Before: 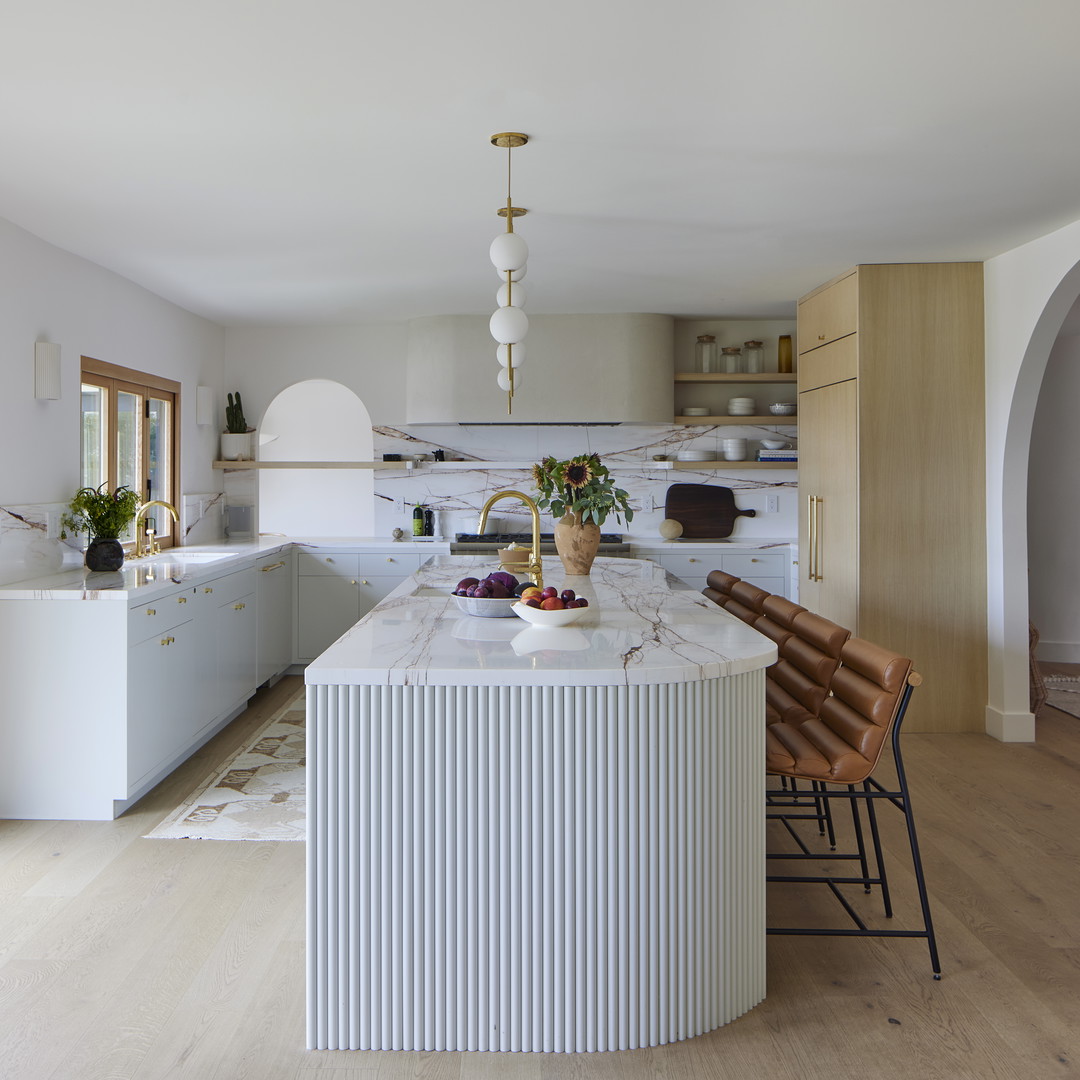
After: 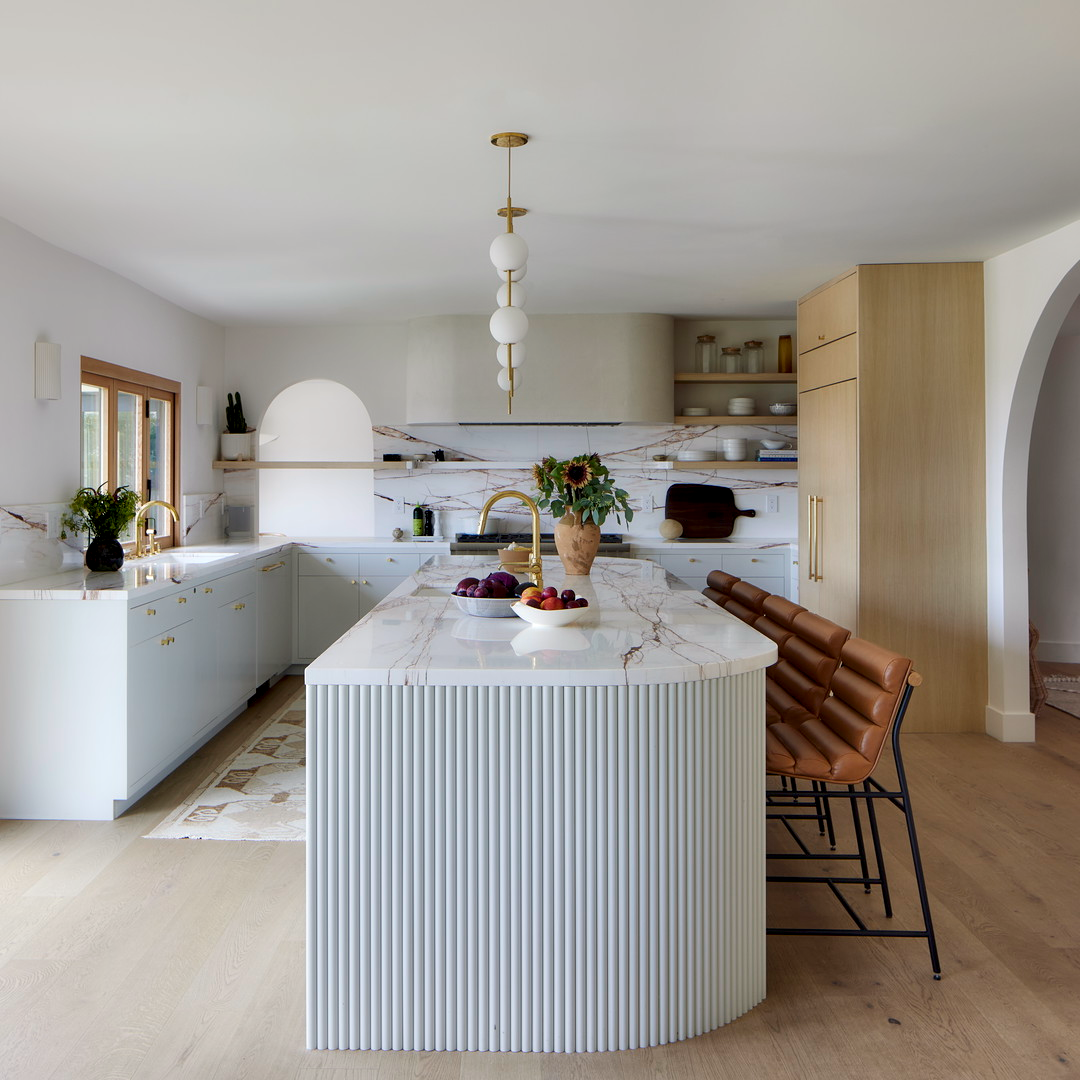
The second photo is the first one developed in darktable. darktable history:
contrast equalizer: y [[0.579, 0.58, 0.505, 0.5, 0.5, 0.5], [0.5 ×6], [0.5 ×6], [0 ×6], [0 ×6]]
white balance: red 1.009, blue 0.985
